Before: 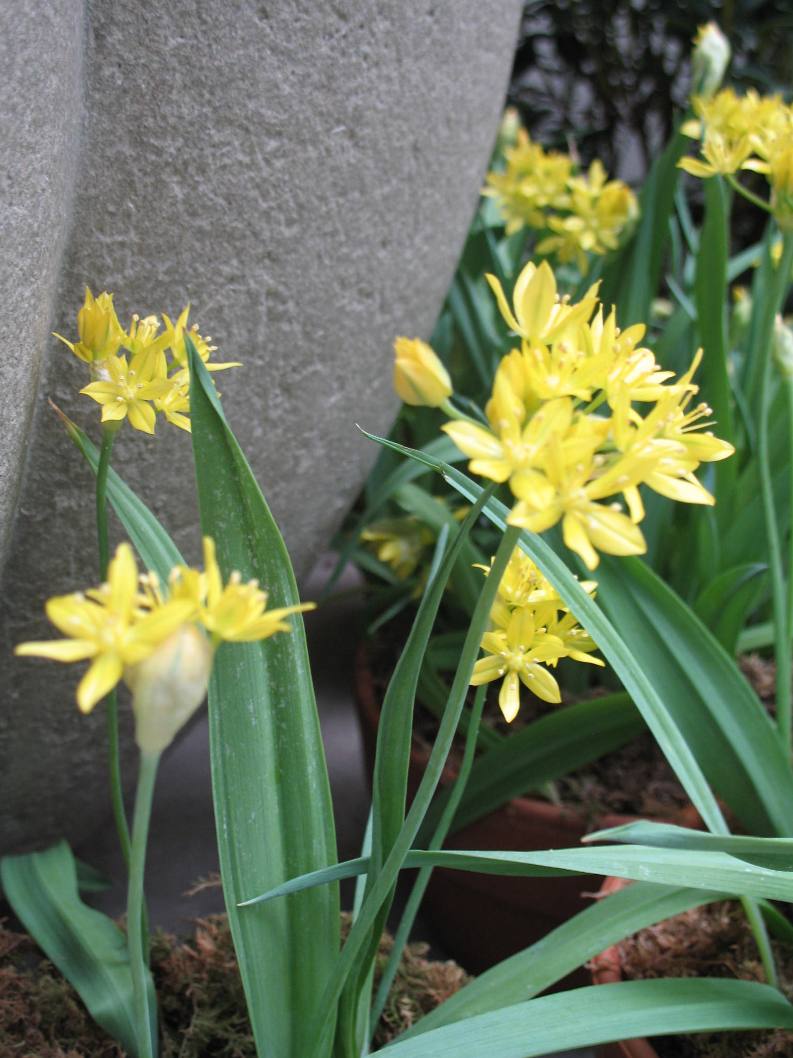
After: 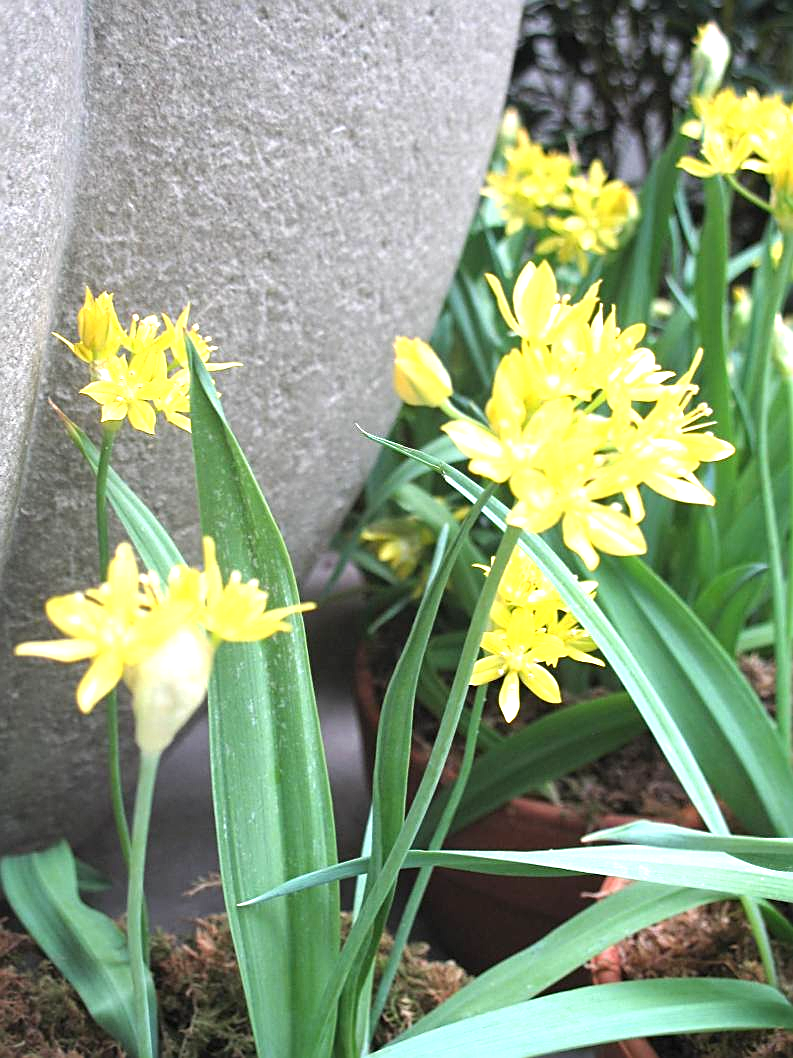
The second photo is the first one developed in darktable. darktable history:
exposure: black level correction 0, exposure 1.125 EV, compensate exposure bias true, compensate highlight preservation false
sharpen: on, module defaults
color calibration: illuminant same as pipeline (D50), adaptation XYZ, x 0.345, y 0.359, temperature 5006.79 K
